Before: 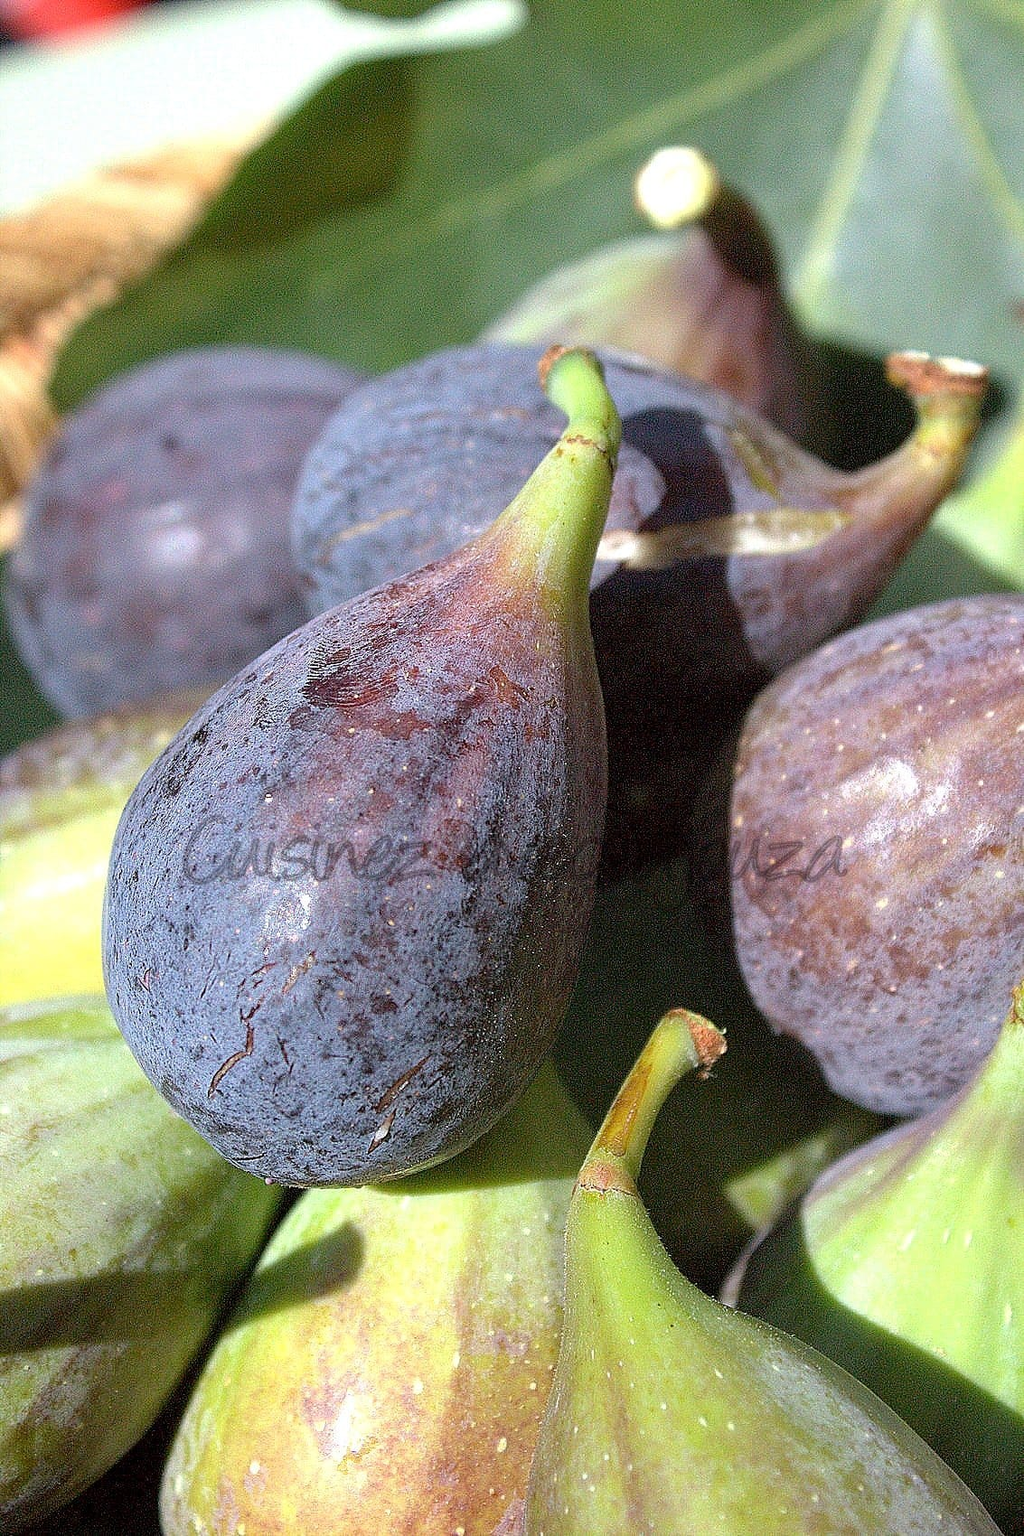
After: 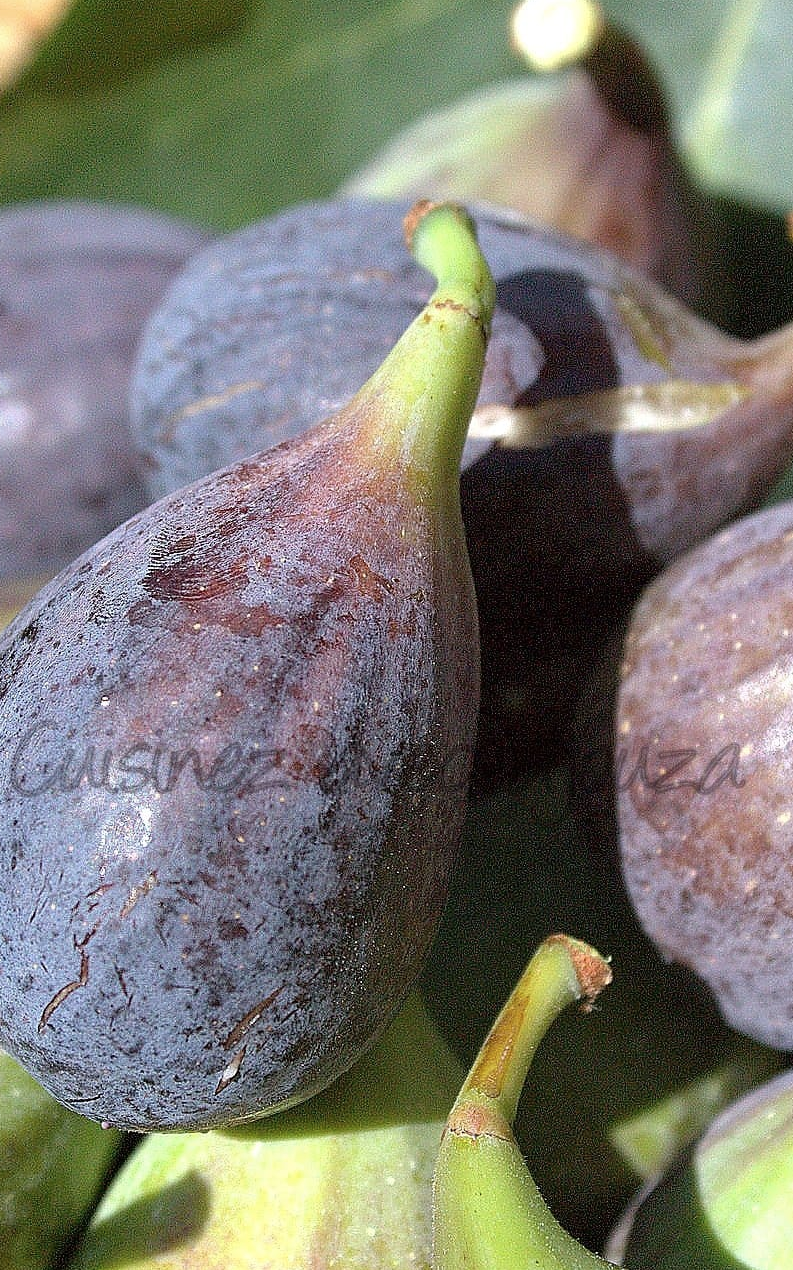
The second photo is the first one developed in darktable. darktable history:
contrast brightness saturation: saturation -0.088
crop and rotate: left 16.967%, top 10.818%, right 12.974%, bottom 14.464%
